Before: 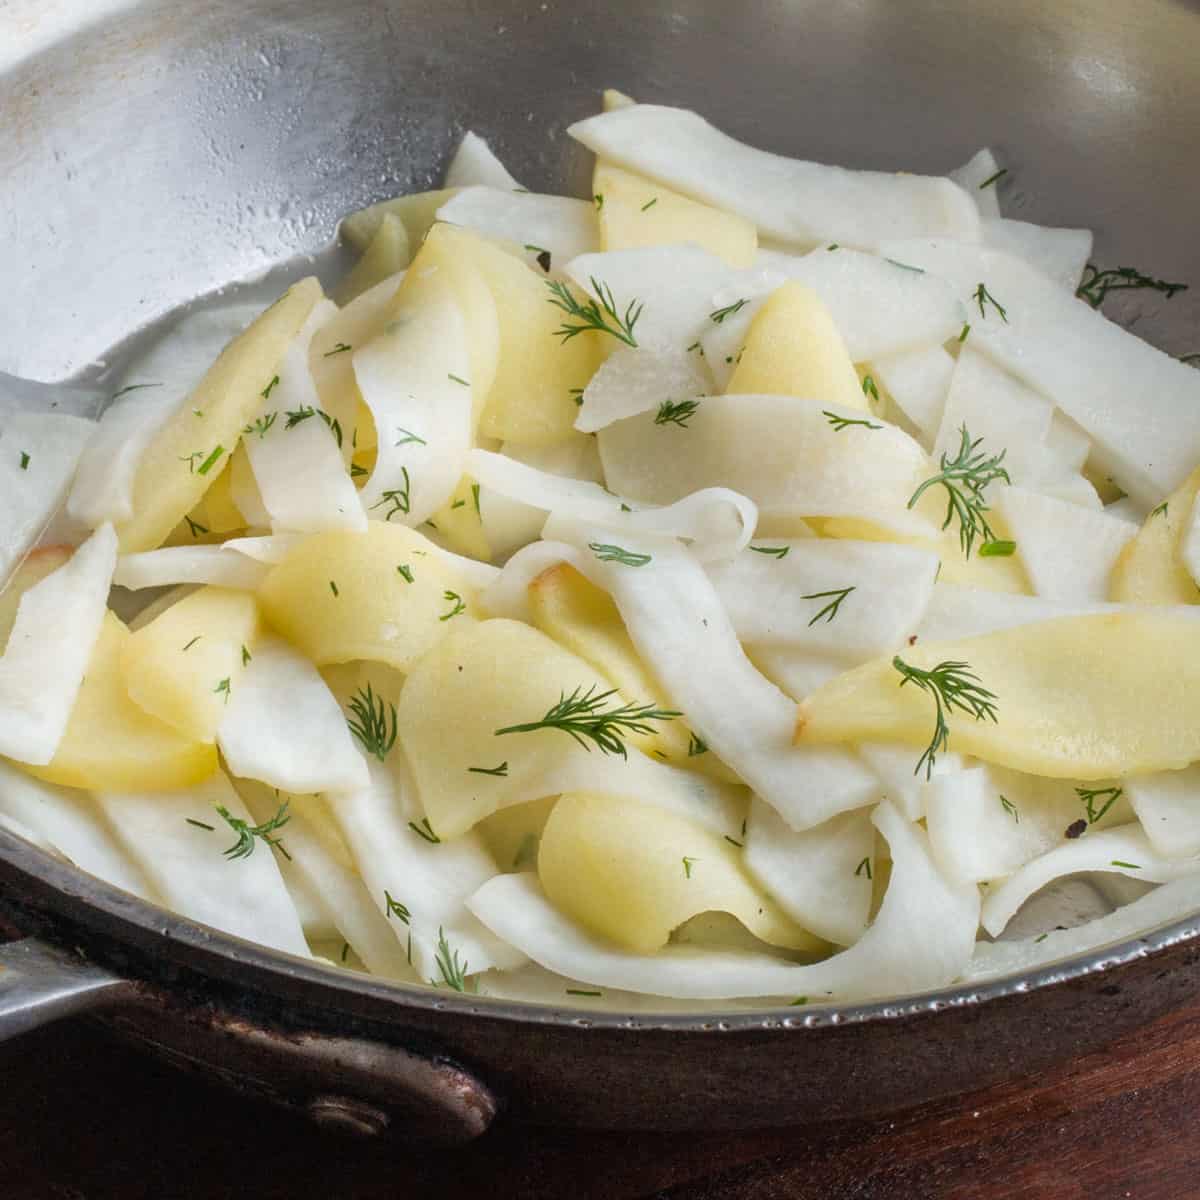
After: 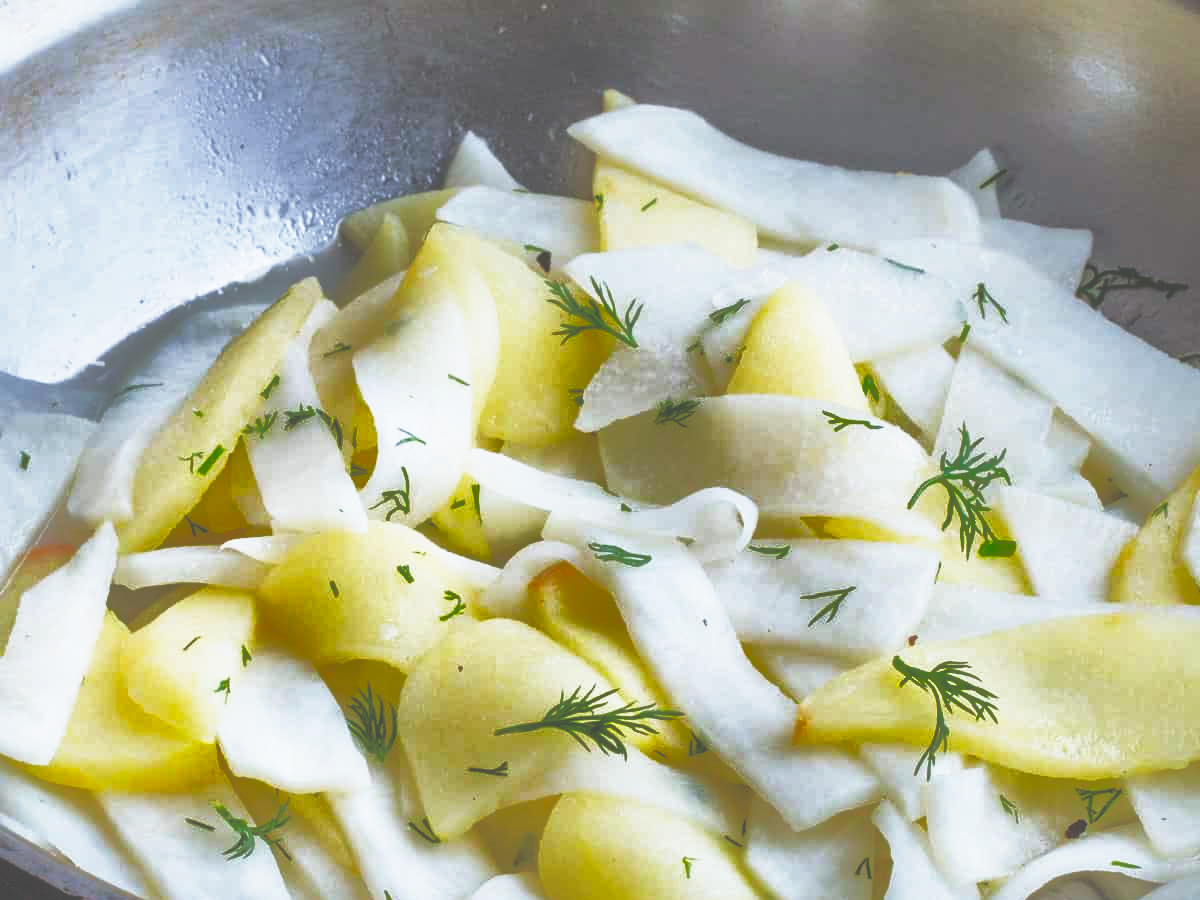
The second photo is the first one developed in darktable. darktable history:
white balance: red 0.954, blue 1.079
crop: bottom 24.988%
exposure: exposure -0.064 EV, compensate highlight preservation false
levels: levels [0, 0.478, 1]
shadows and highlights: shadows 40, highlights -60
base curve: curves: ch0 [(0, 0.036) (0.007, 0.037) (0.604, 0.887) (1, 1)], preserve colors none
color balance: contrast -0.5%
